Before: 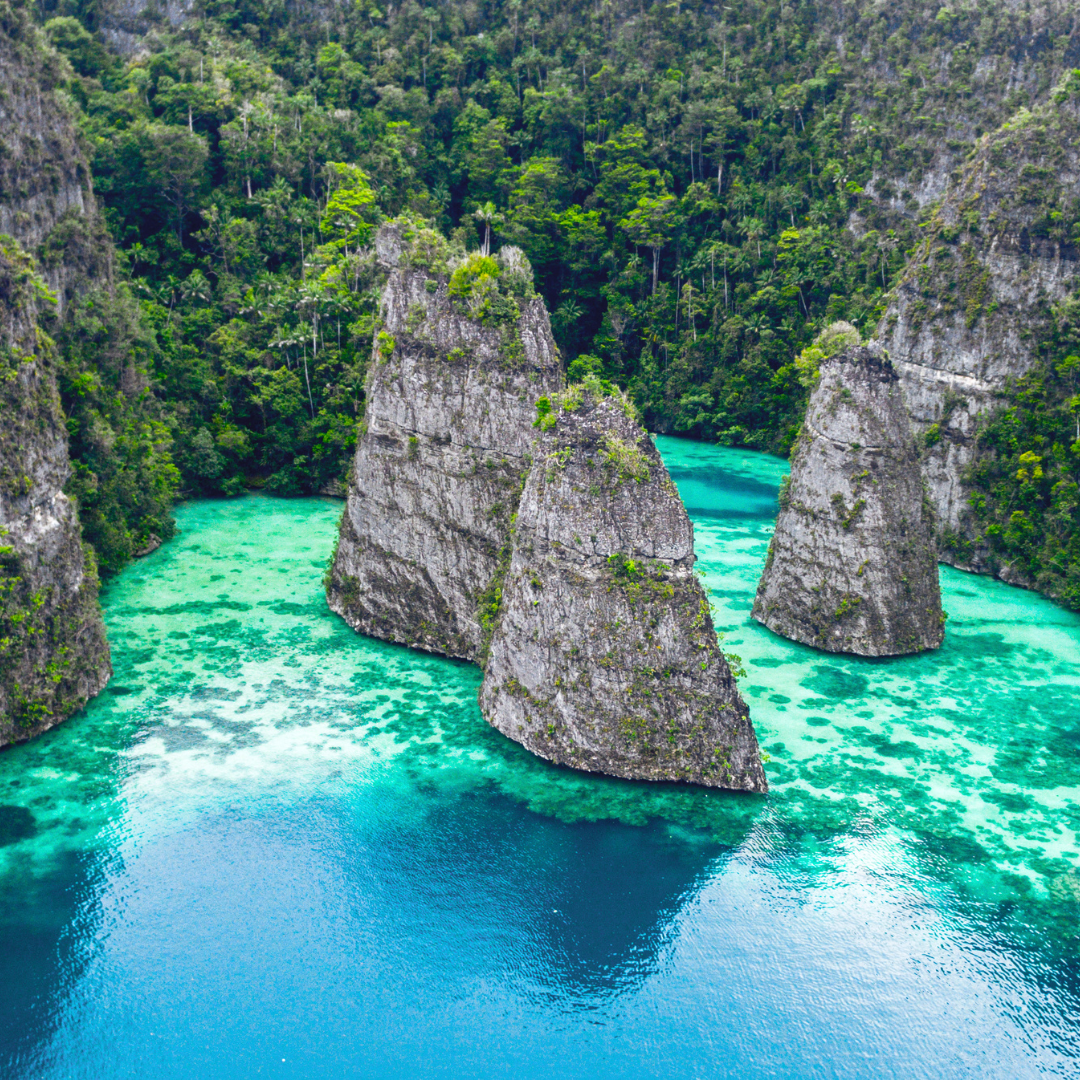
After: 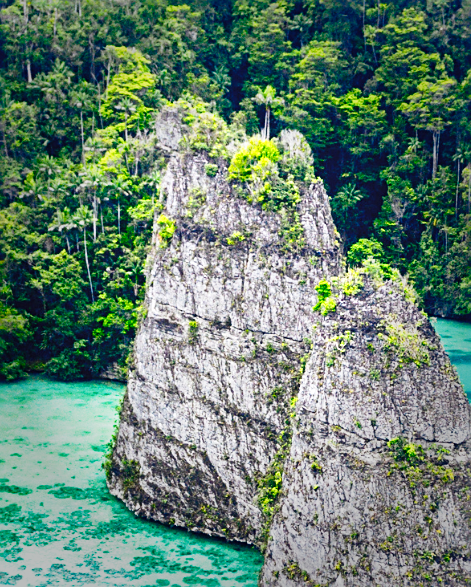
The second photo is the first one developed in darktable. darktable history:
sharpen: on, module defaults
tone equalizer: edges refinement/feathering 500, mask exposure compensation -1.57 EV, preserve details no
crop: left 20.434%, top 10.761%, right 35.937%, bottom 34.83%
color zones: curves: ch0 [(0, 0.48) (0.209, 0.398) (0.305, 0.332) (0.429, 0.493) (0.571, 0.5) (0.714, 0.5) (0.857, 0.5) (1, 0.48)]; ch1 [(0, 0.736) (0.143, 0.625) (0.225, 0.371) (0.429, 0.256) (0.571, 0.241) (0.714, 0.213) (0.857, 0.48) (1, 0.736)]; ch2 [(0, 0.448) (0.143, 0.498) (0.286, 0.5) (0.429, 0.5) (0.571, 0.5) (0.714, 0.5) (0.857, 0.5) (1, 0.448)], mix -123.76%
shadows and highlights: low approximation 0.01, soften with gaussian
exposure: exposure 0.201 EV, compensate highlight preservation false
base curve: curves: ch0 [(0, 0) (0.028, 0.03) (0.121, 0.232) (0.46, 0.748) (0.859, 0.968) (1, 1)], preserve colors none
vignetting: fall-off start 47.95%, saturation -0.02, automatic ratio true, width/height ratio 1.294
